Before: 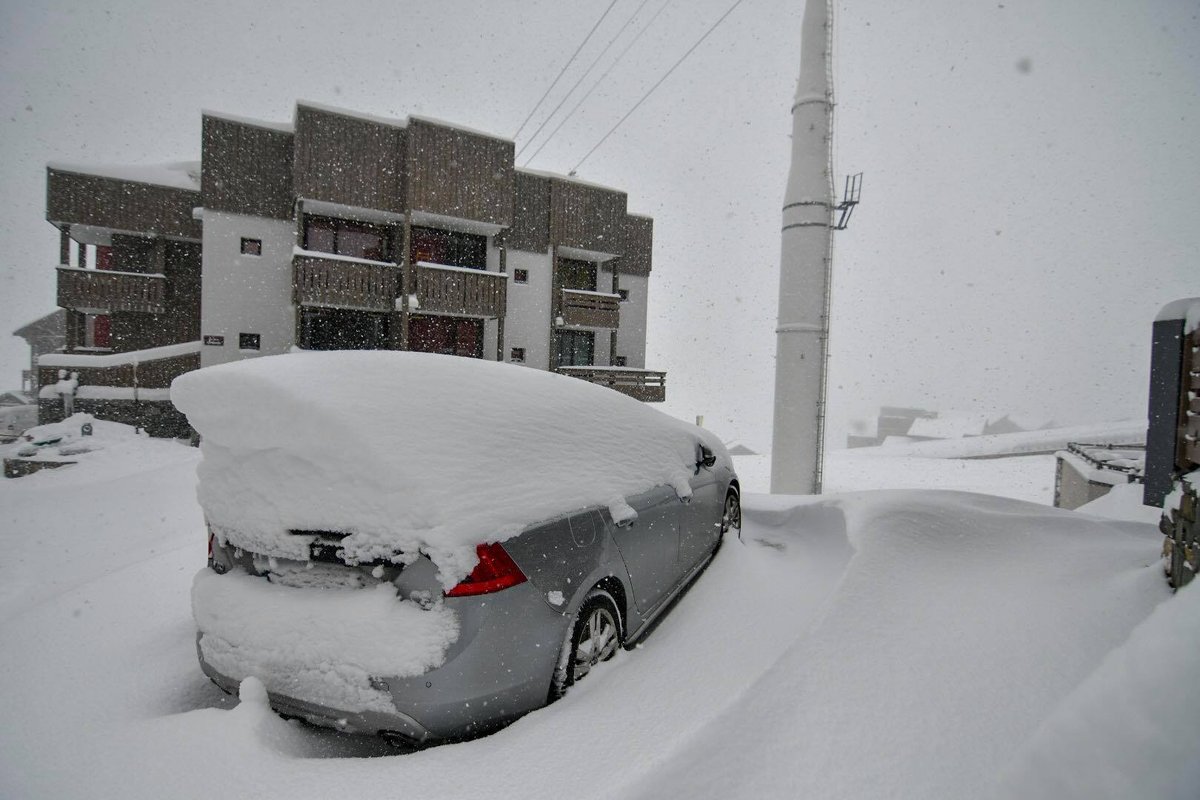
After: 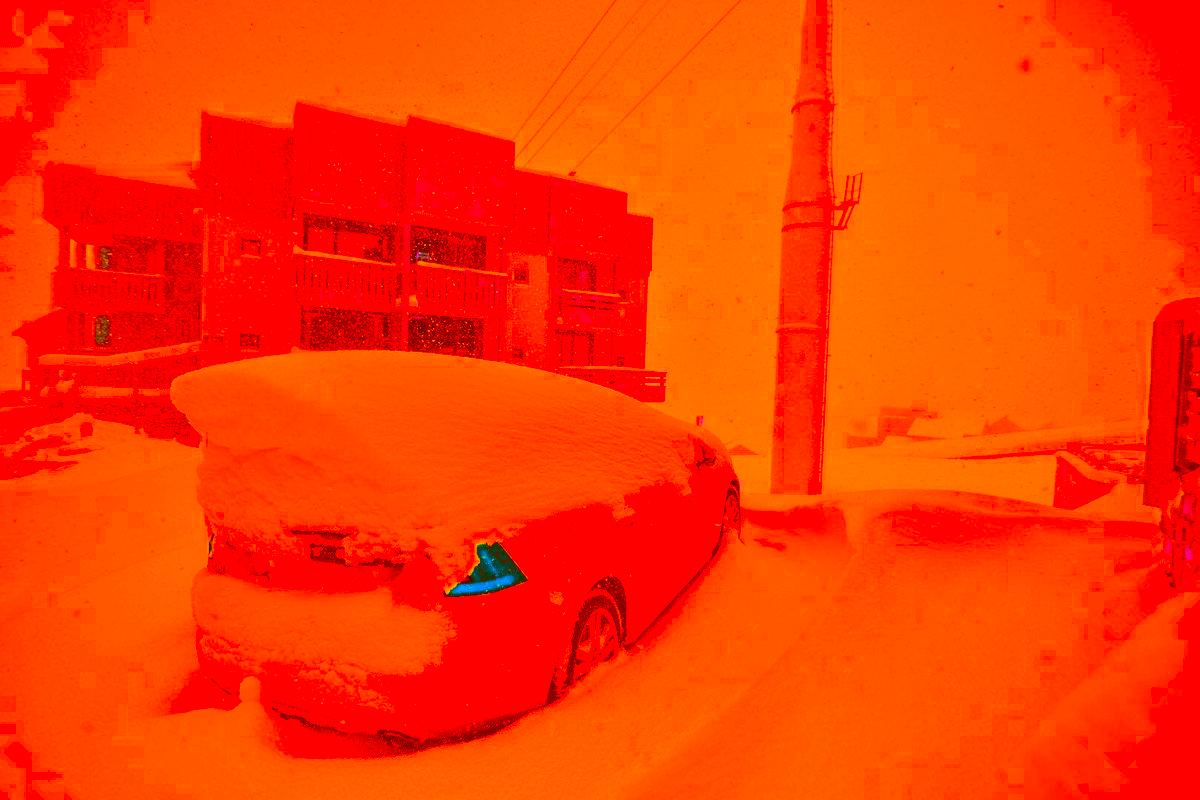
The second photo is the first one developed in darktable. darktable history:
base curve: curves: ch0 [(0, 0) (0.204, 0.334) (0.55, 0.733) (1, 1)], preserve colors none
exposure: black level correction 0, exposure 1 EV, compensate exposure bias true, compensate highlight preservation false
color balance rgb: linear chroma grading › global chroma 15%, perceptual saturation grading › global saturation 30%
color correction: highlights a* -39.68, highlights b* -40, shadows a* -40, shadows b* -40, saturation -3
